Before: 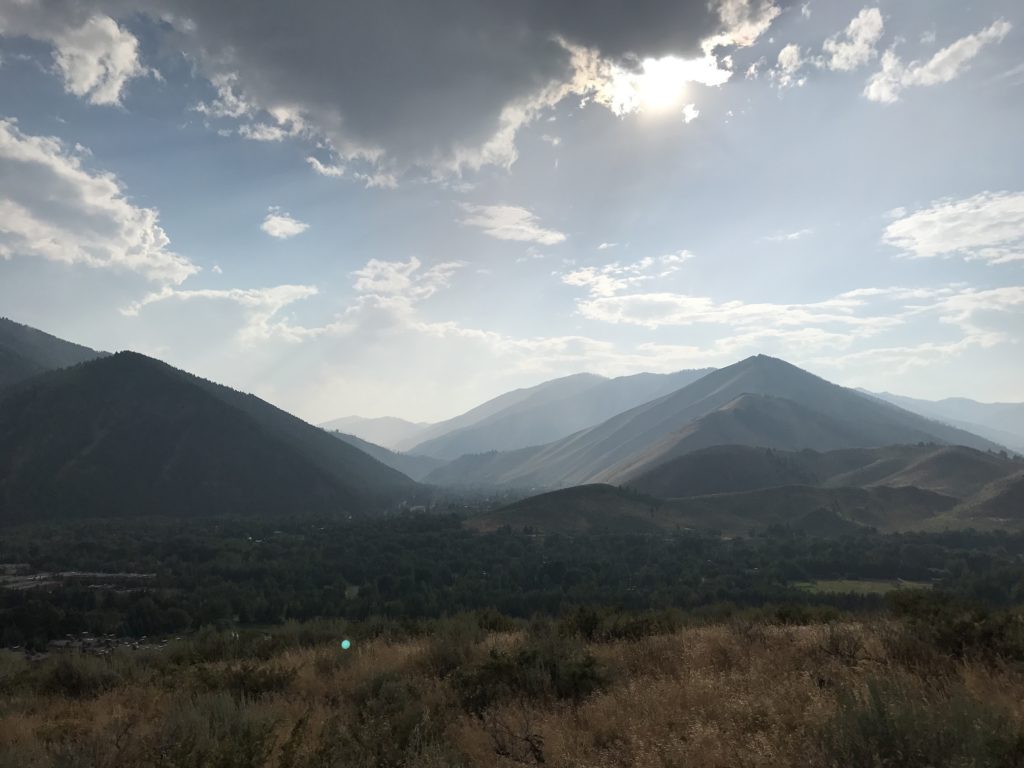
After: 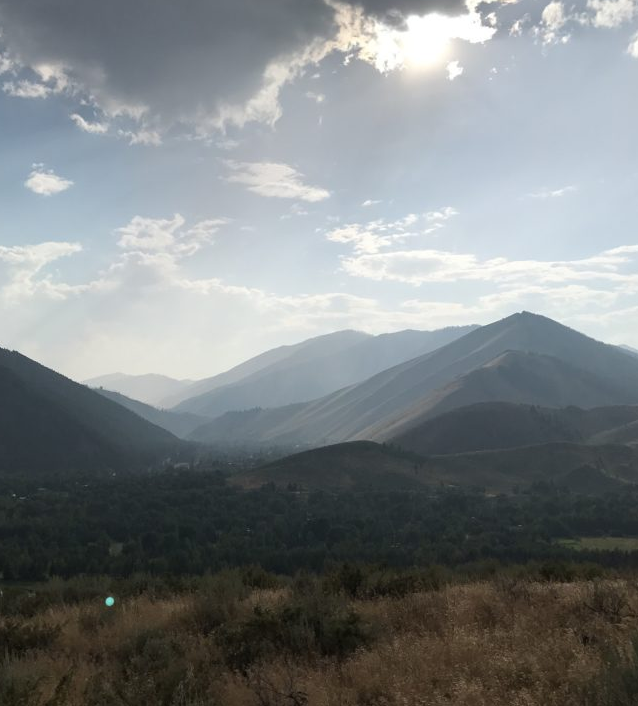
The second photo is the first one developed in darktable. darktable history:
crop and rotate: left 23.121%, top 5.637%, right 14.512%, bottom 2.342%
